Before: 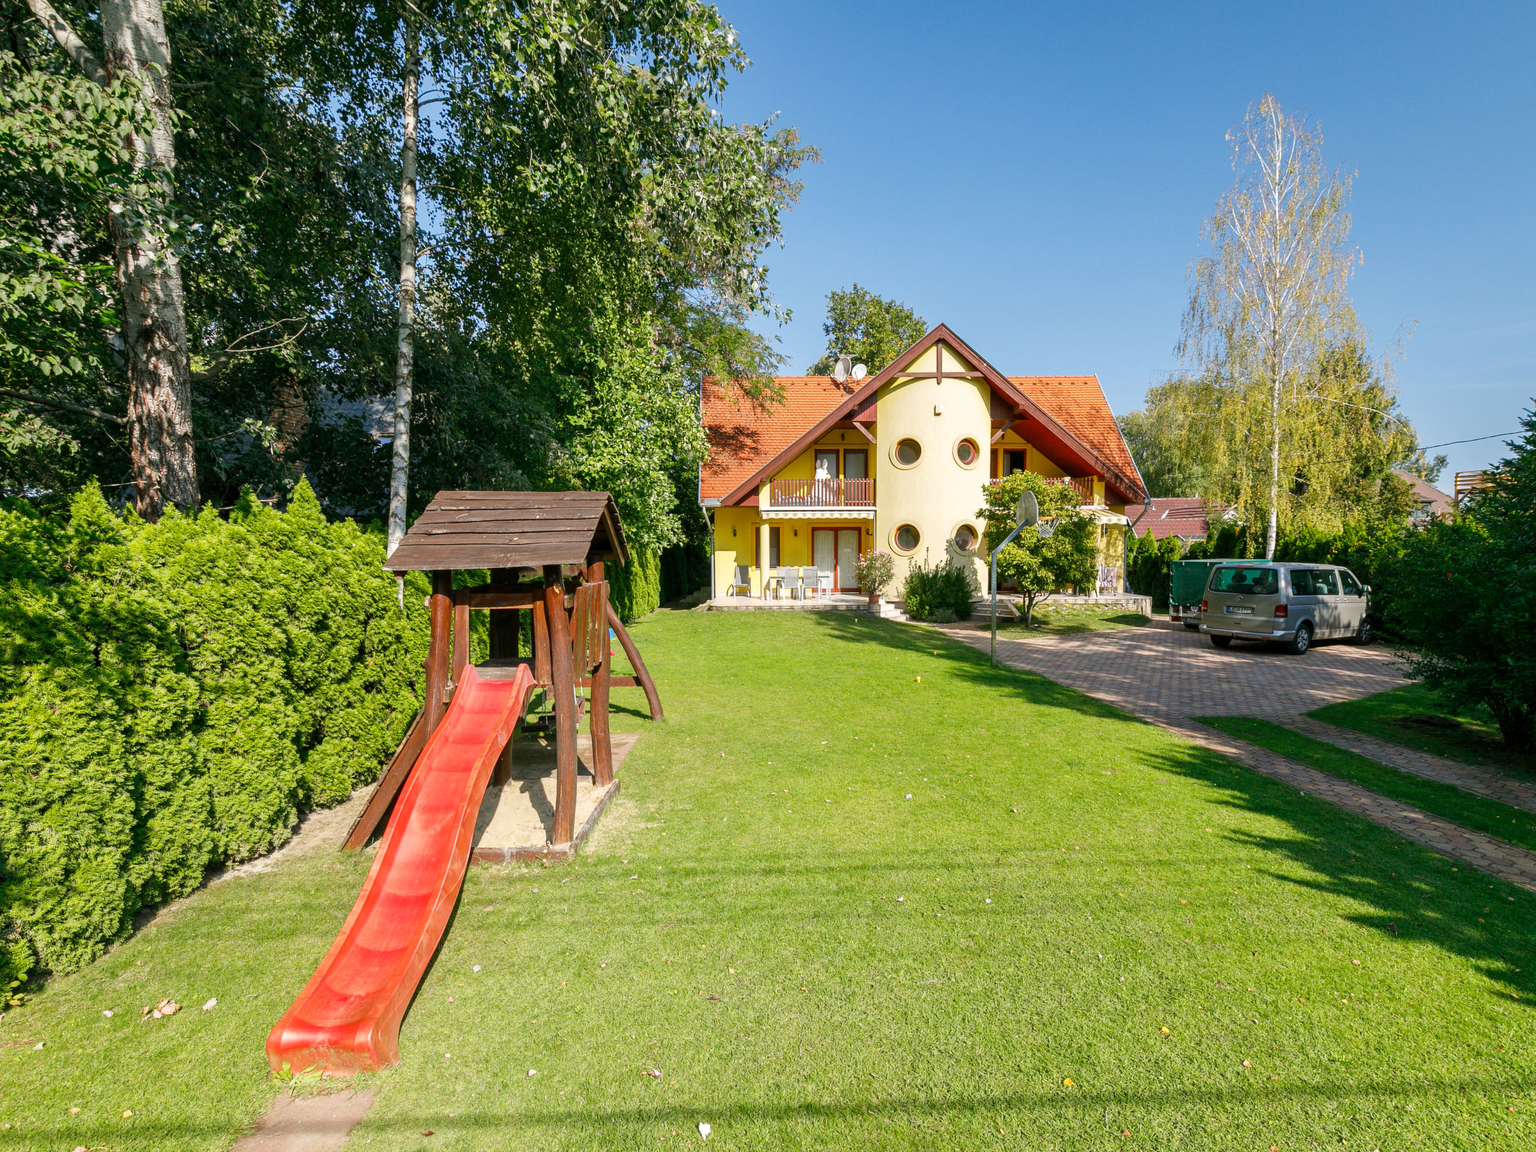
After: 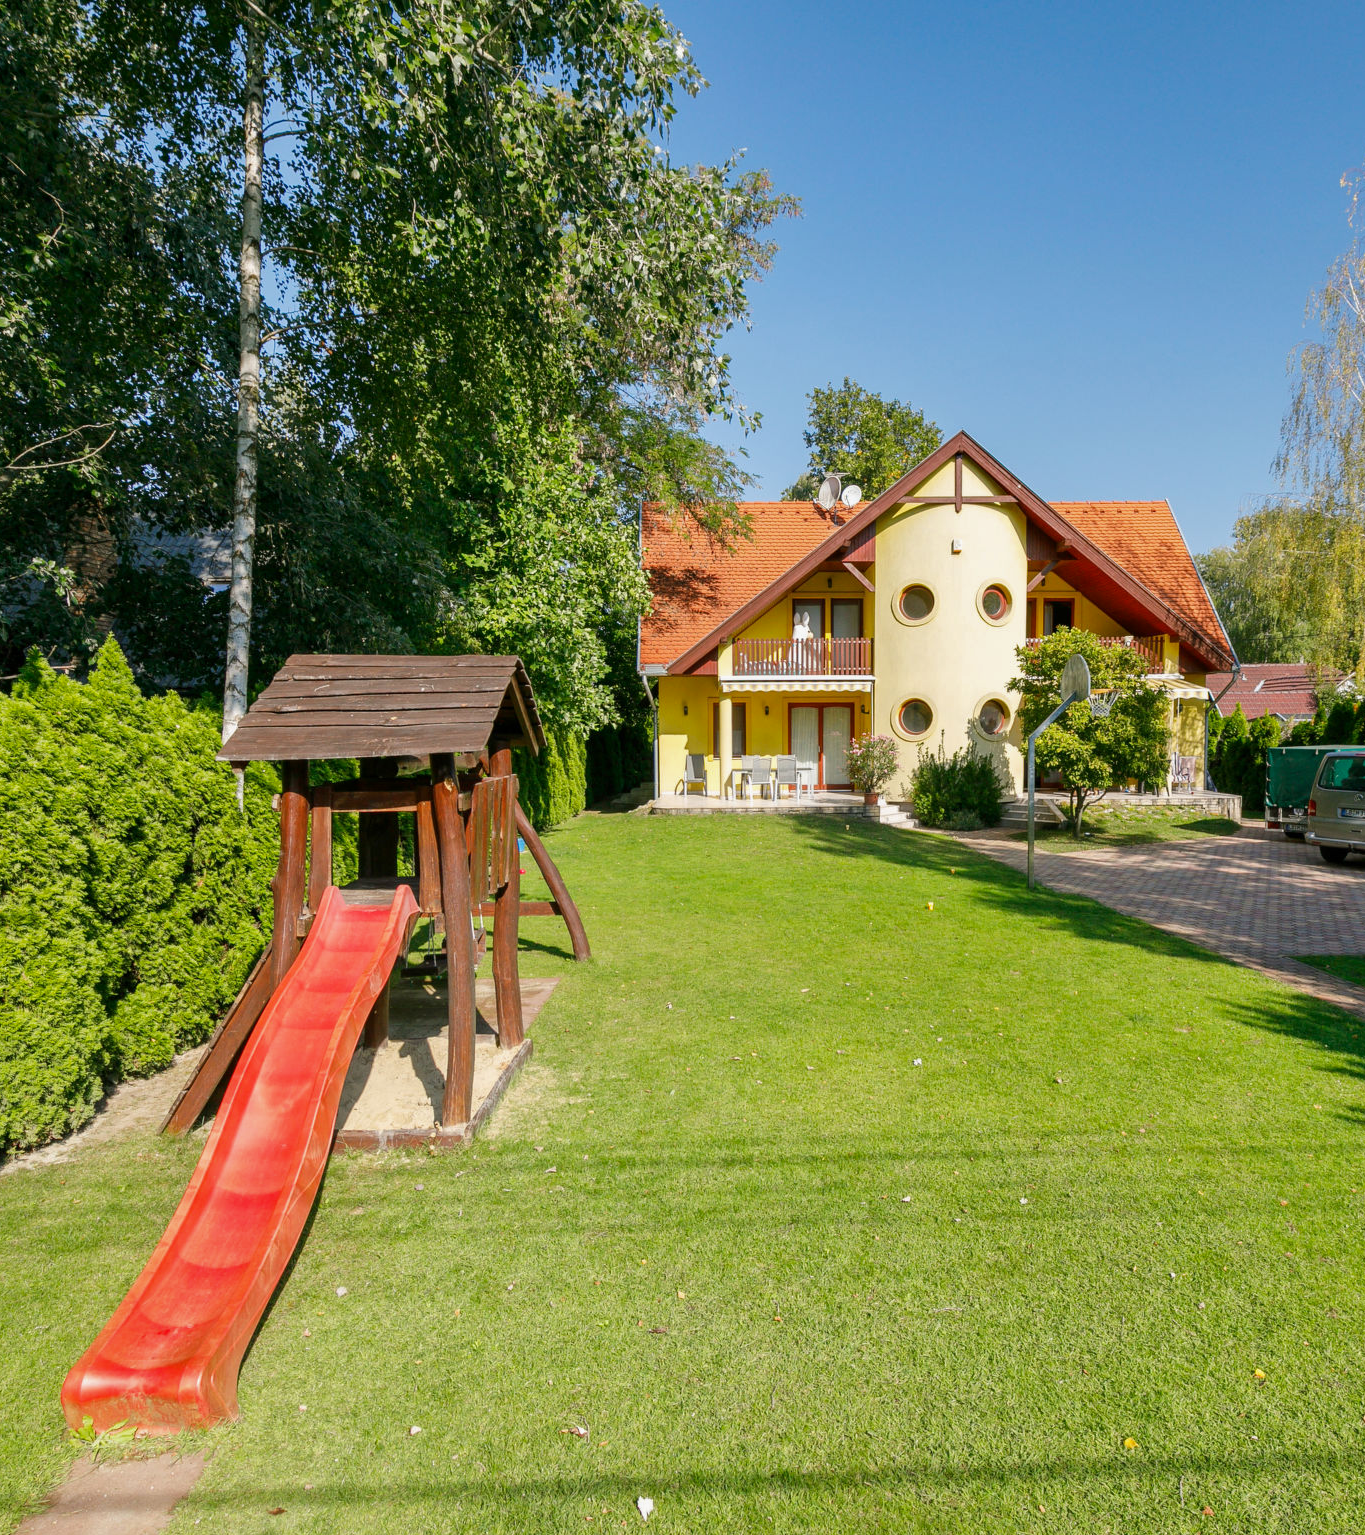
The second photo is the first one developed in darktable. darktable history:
shadows and highlights: shadows -20.57, white point adjustment -1.81, highlights -34.92
crop and rotate: left 14.401%, right 18.93%
